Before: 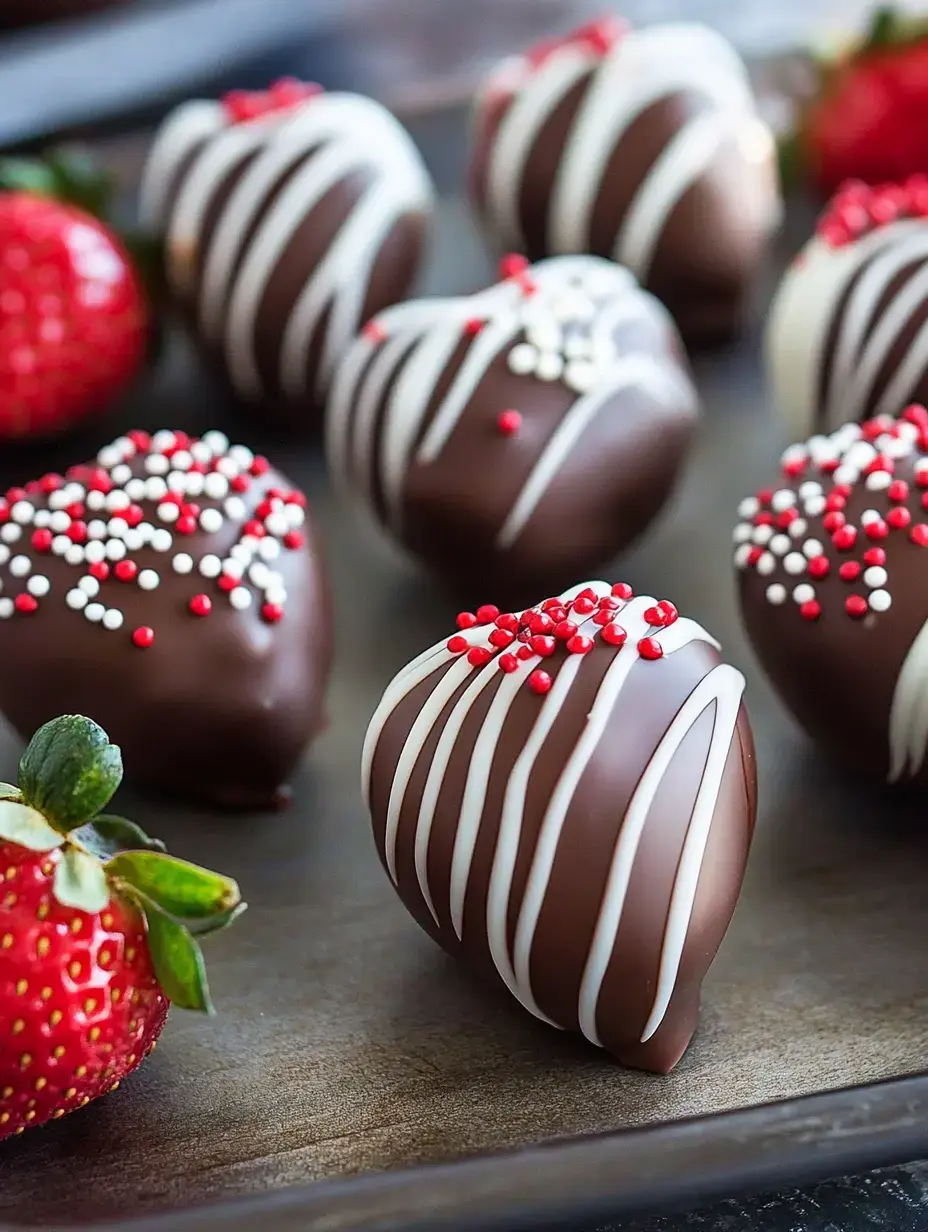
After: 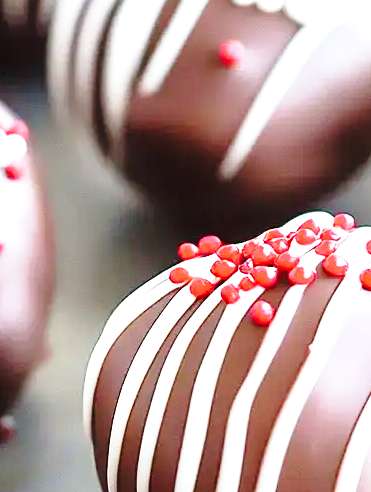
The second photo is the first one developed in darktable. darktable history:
base curve: curves: ch0 [(0, 0) (0.028, 0.03) (0.121, 0.232) (0.46, 0.748) (0.859, 0.968) (1, 1)], preserve colors none
exposure: black level correction 0, exposure 1 EV, compensate exposure bias true, compensate highlight preservation false
crop: left 30%, top 30%, right 30%, bottom 30%
